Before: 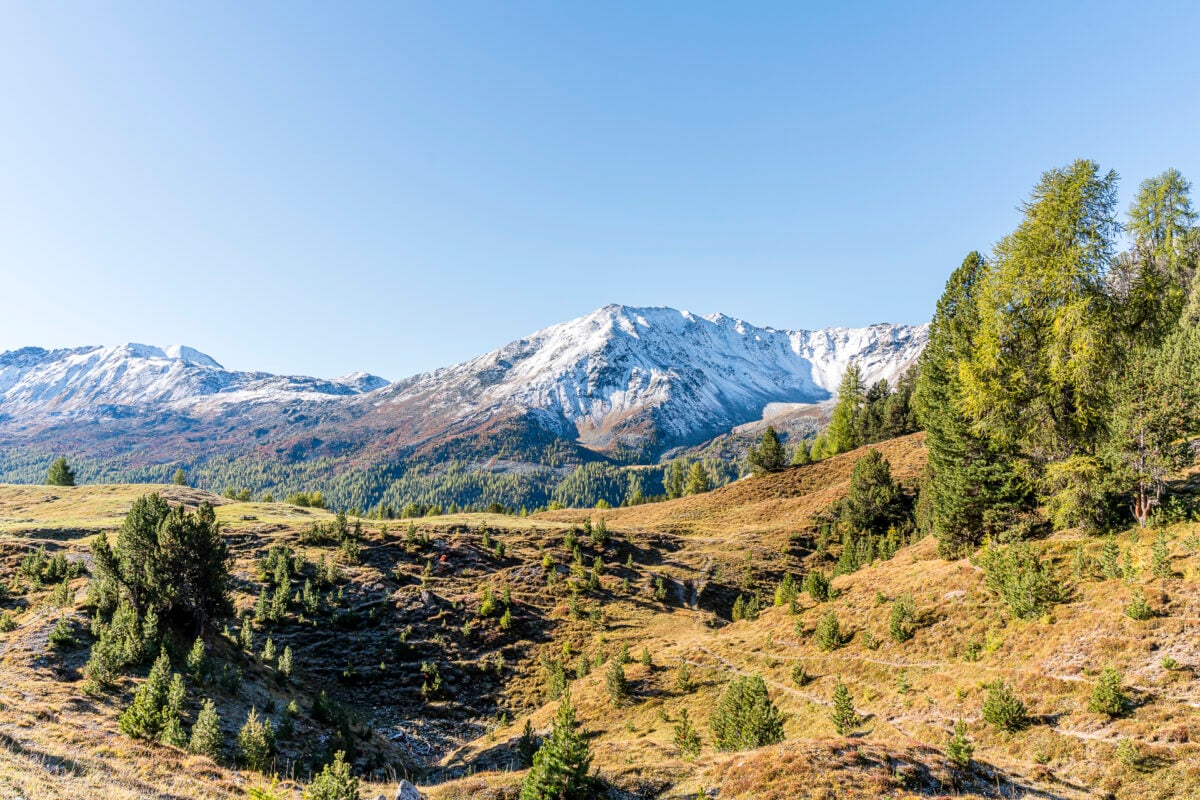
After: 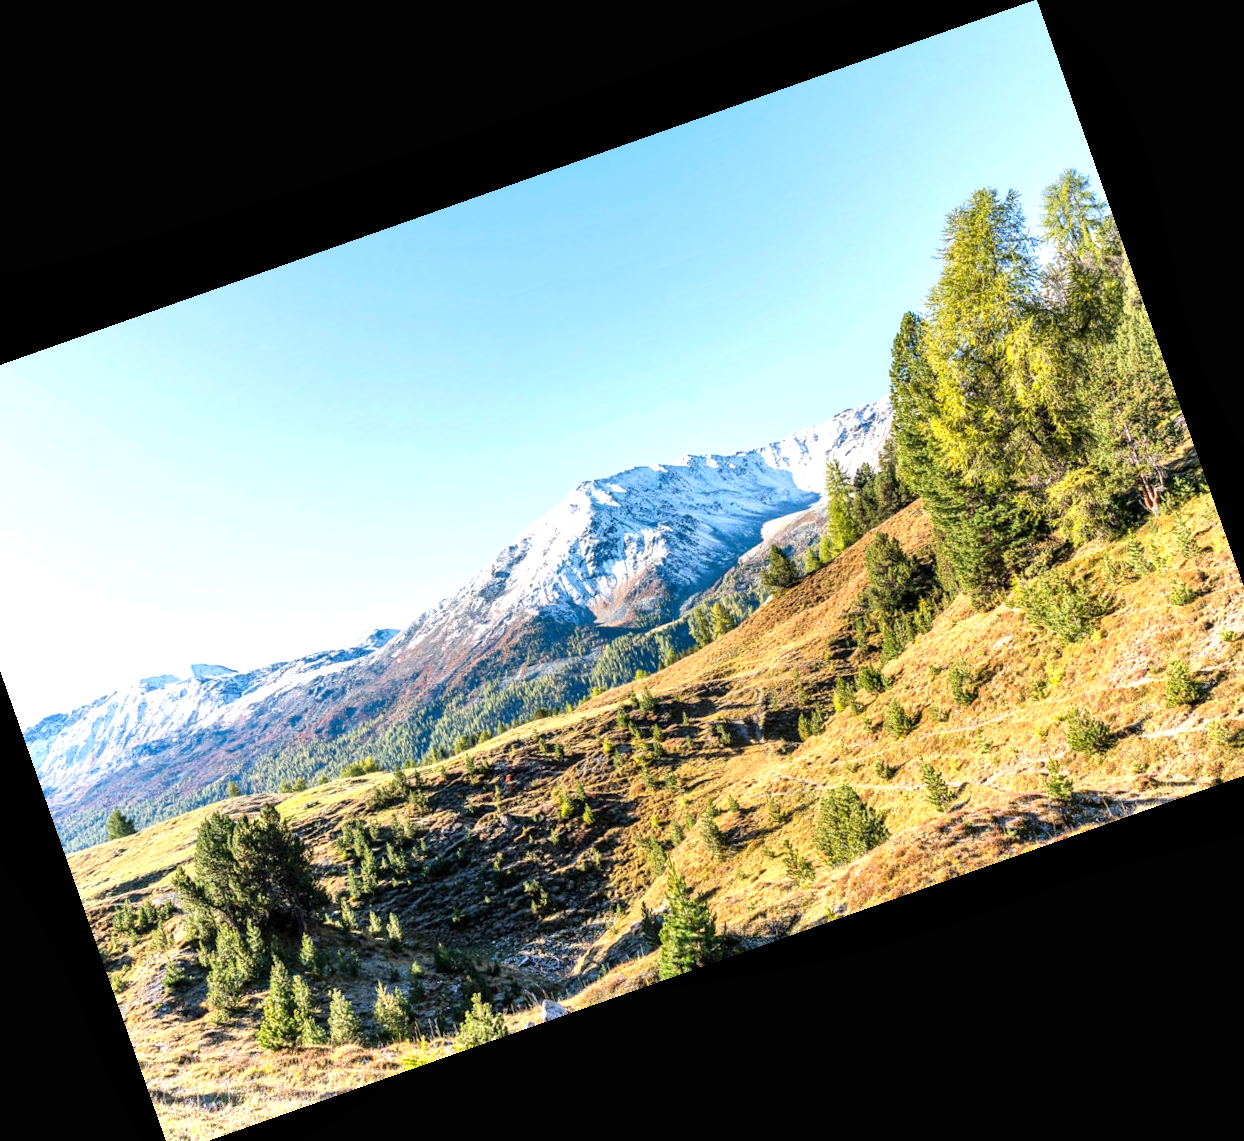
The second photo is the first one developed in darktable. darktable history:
exposure: black level correction 0, exposure 0.7 EV, compensate exposure bias true, compensate highlight preservation false
shadows and highlights: shadows 37.27, highlights -28.18, soften with gaussian
crop and rotate: angle 19.43°, left 6.812%, right 4.125%, bottom 1.087%
